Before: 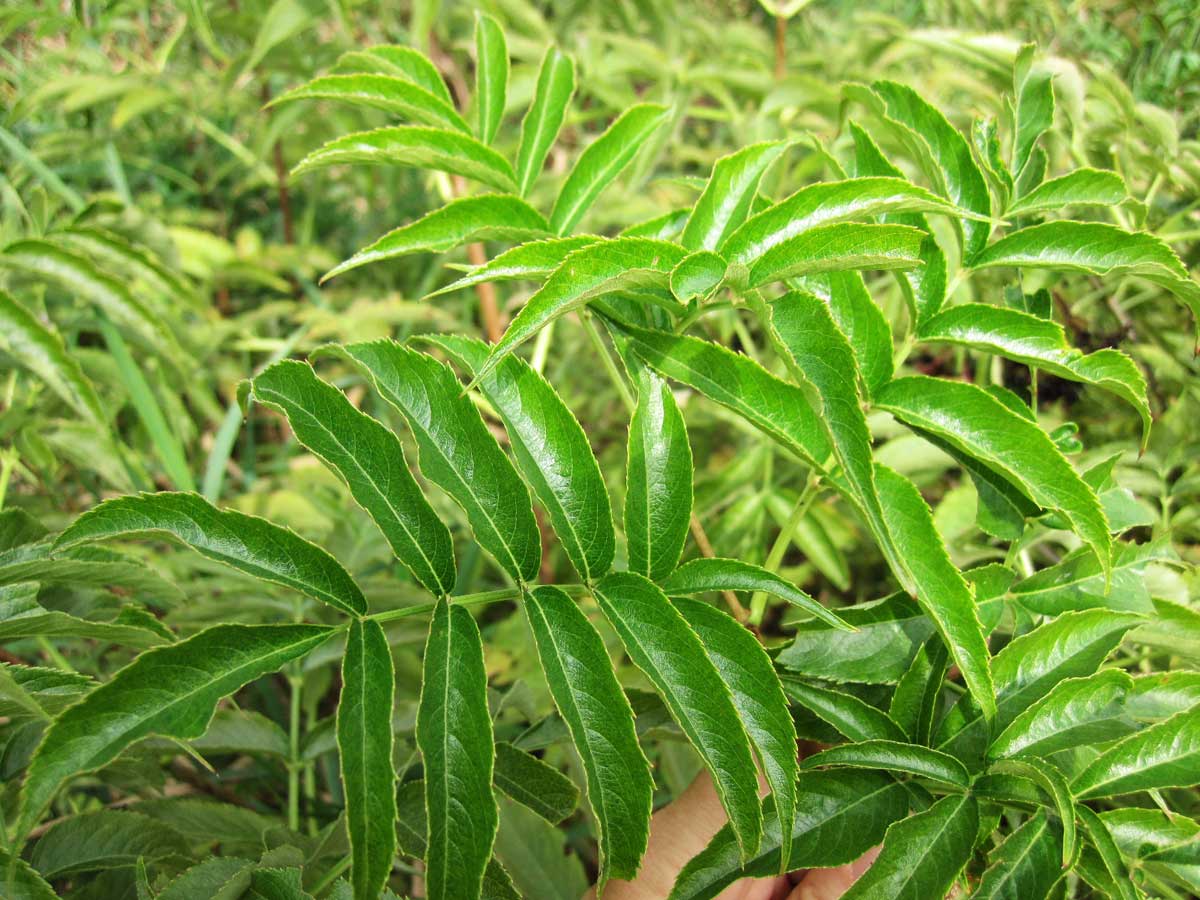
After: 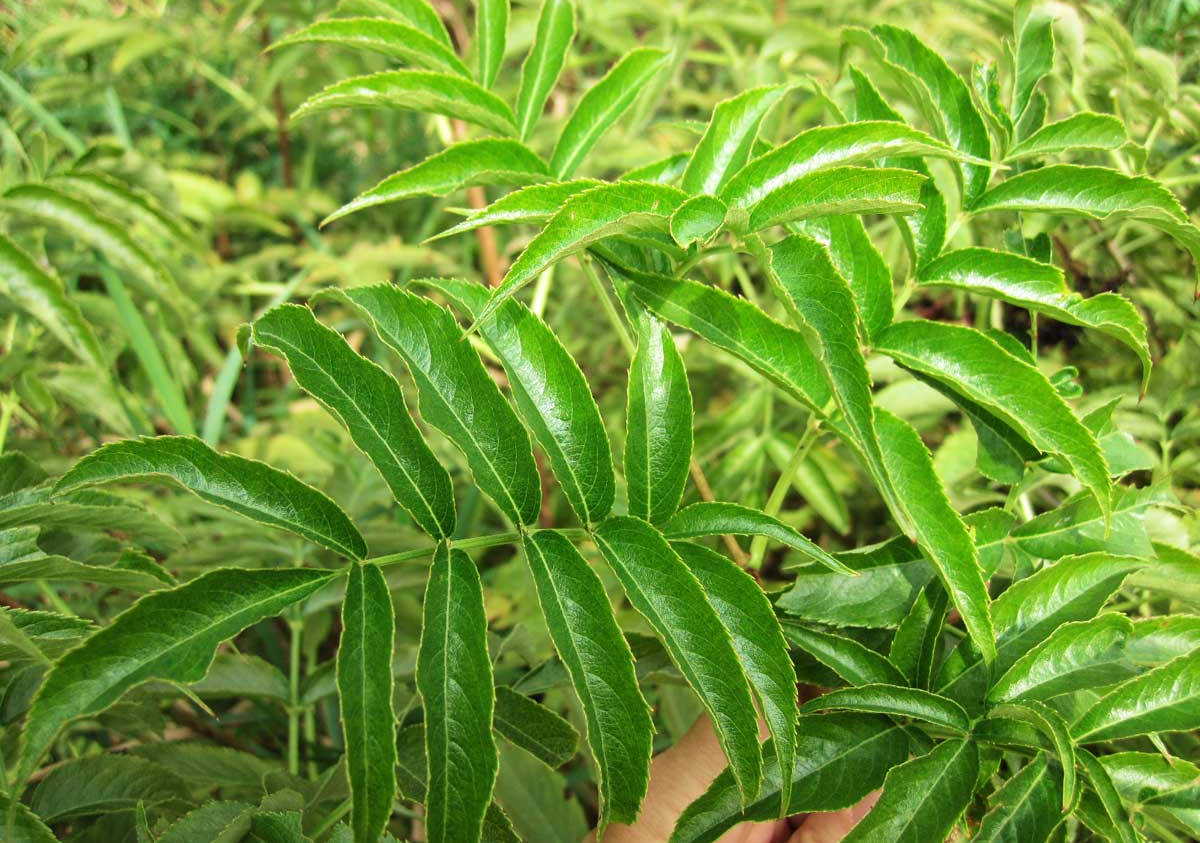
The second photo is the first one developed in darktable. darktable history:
crop and rotate: top 6.25%
velvia: on, module defaults
